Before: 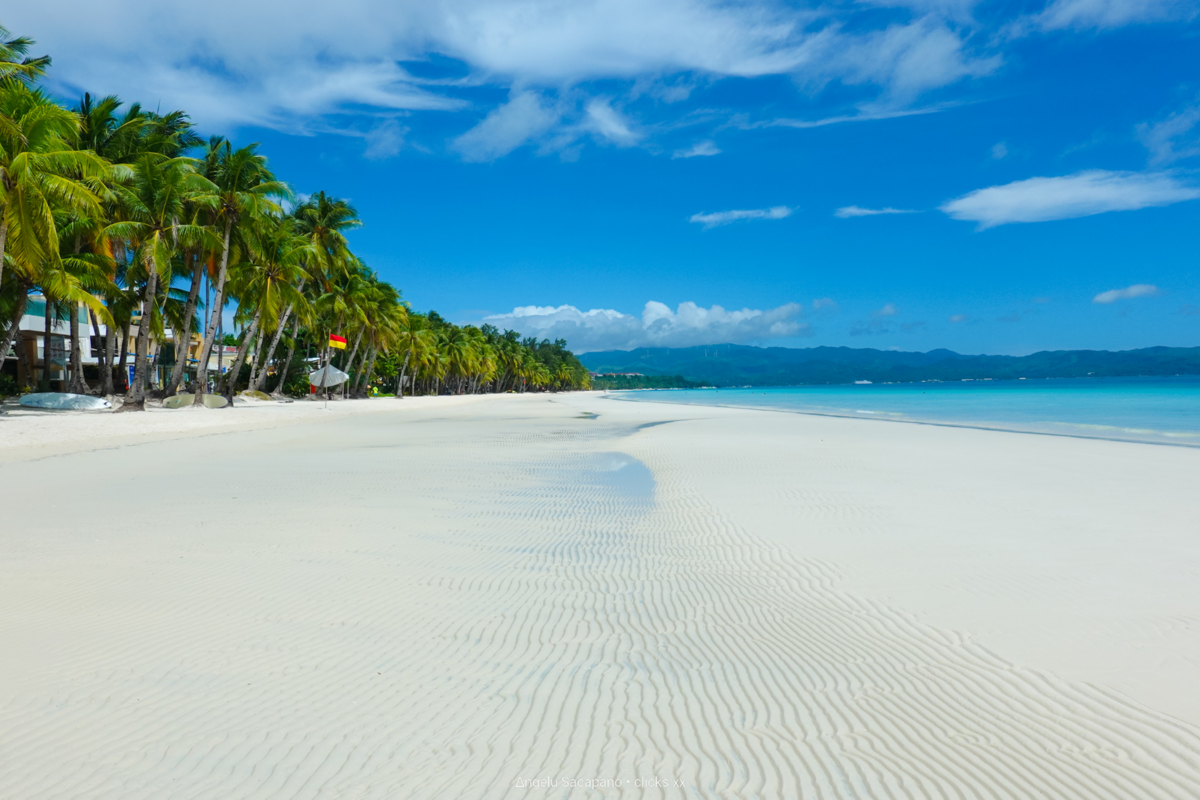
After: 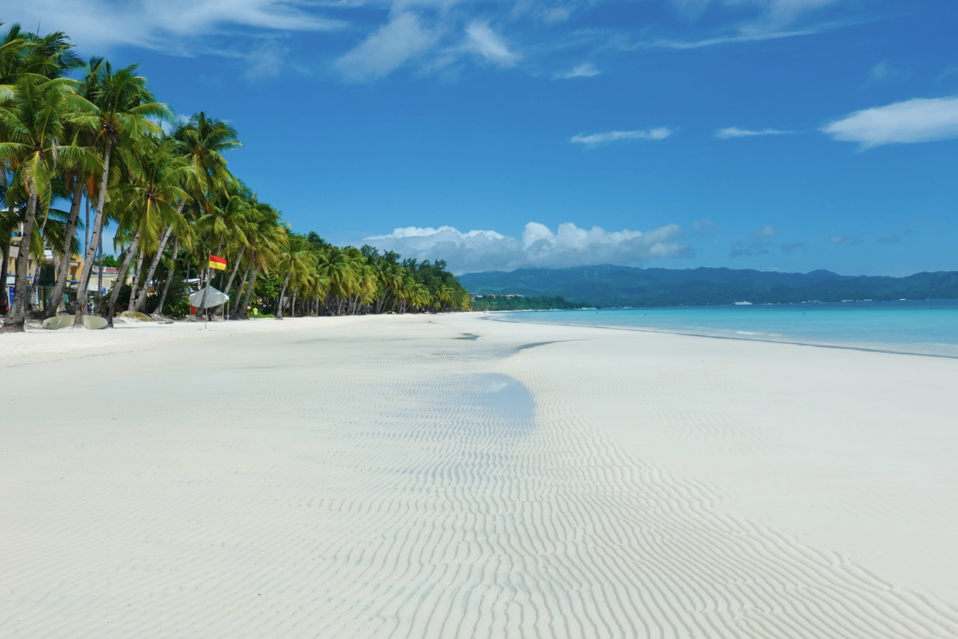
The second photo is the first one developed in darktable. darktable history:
contrast brightness saturation: saturation -0.17
crop and rotate: left 10.071%, top 10.071%, right 10.02%, bottom 10.02%
